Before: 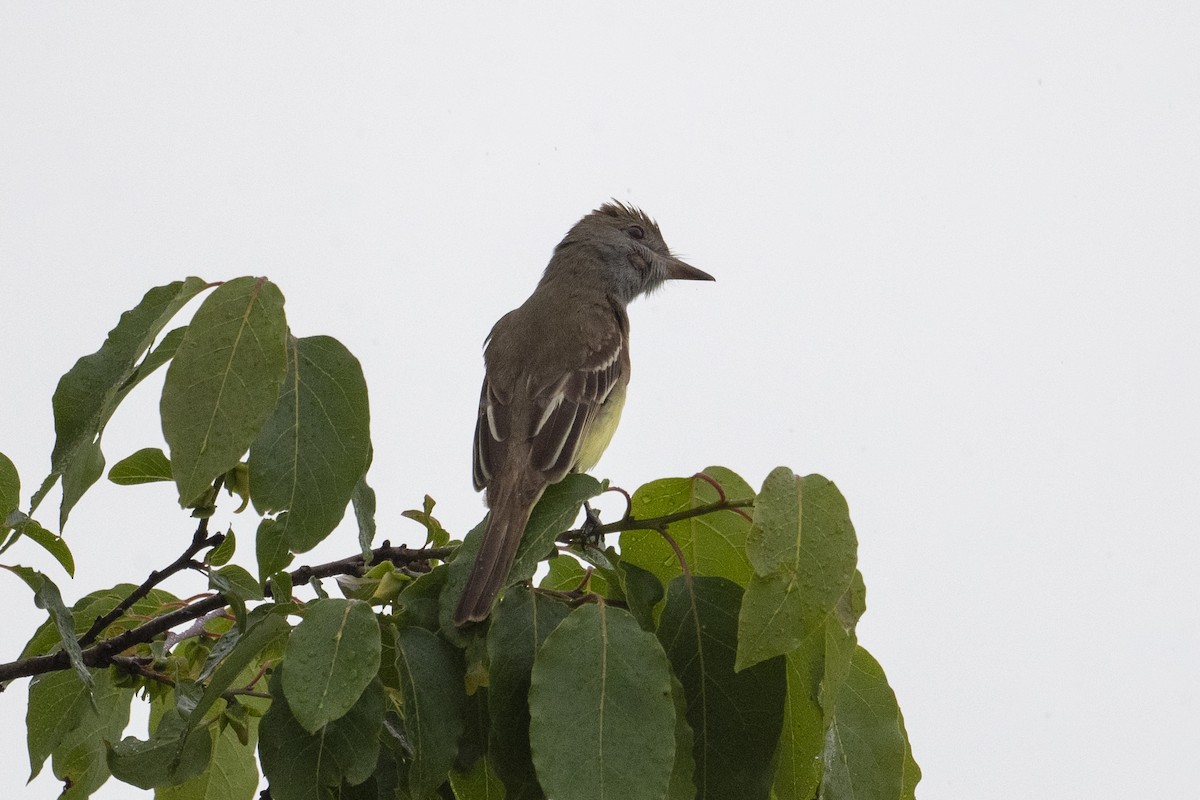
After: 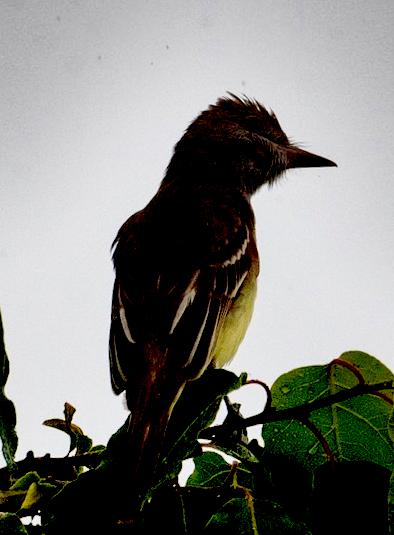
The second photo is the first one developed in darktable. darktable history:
local contrast: highlights 100%, shadows 100%, detail 120%, midtone range 0.2
shadows and highlights: shadows 24.5, highlights -78.15, soften with gaussian
crop and rotate: left 29.476%, top 10.214%, right 35.32%, bottom 17.333%
rotate and perspective: rotation -4.57°, crop left 0.054, crop right 0.944, crop top 0.087, crop bottom 0.914
exposure: black level correction 0.1, exposure -0.092 EV, compensate highlight preservation false
